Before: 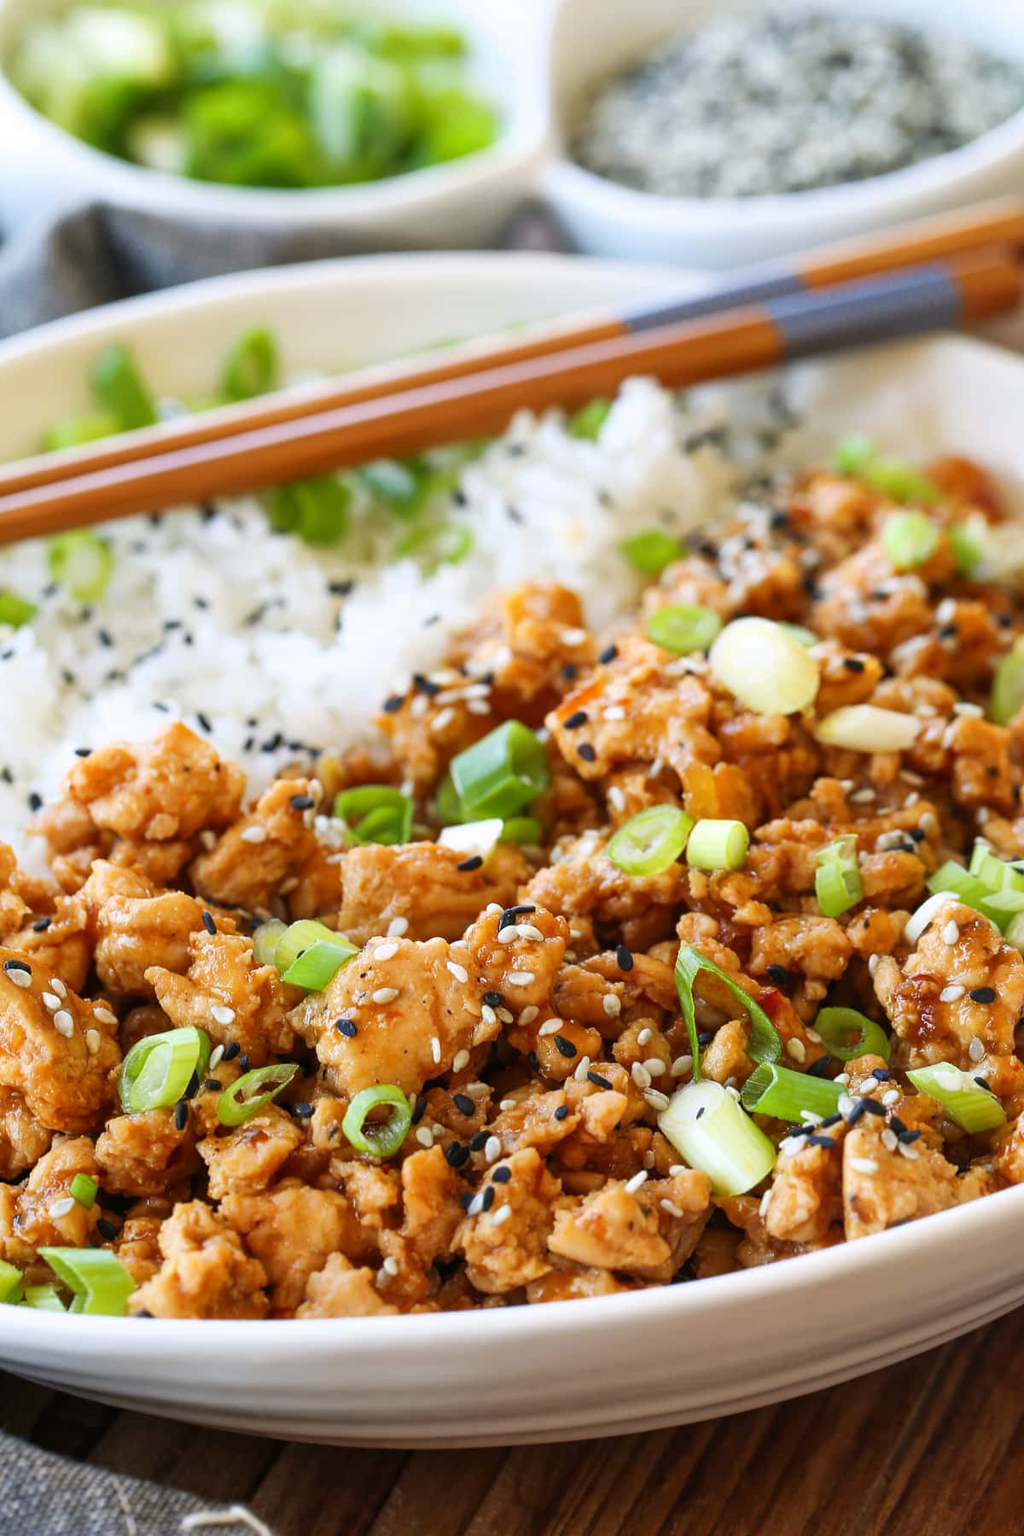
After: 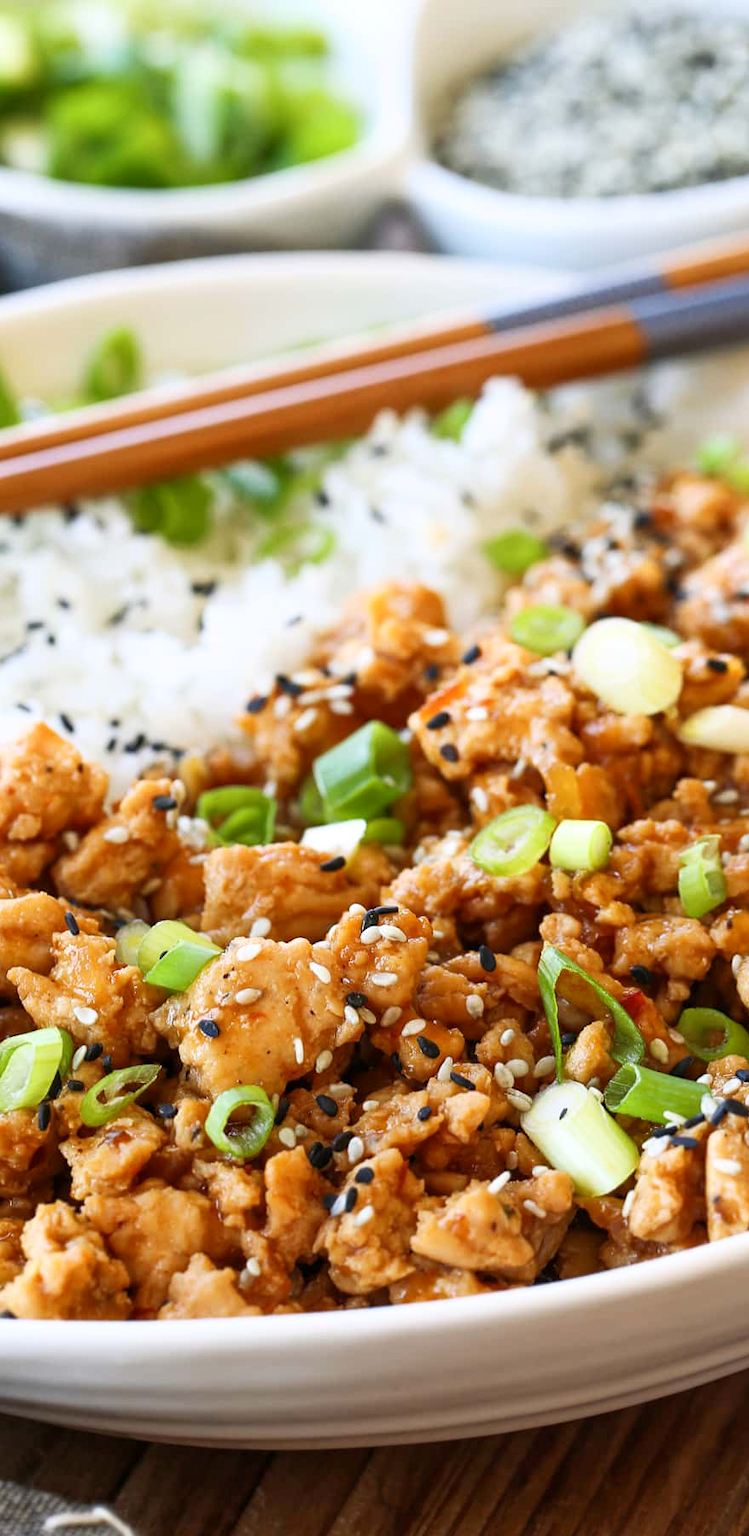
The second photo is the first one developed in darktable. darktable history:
tone equalizer: on, module defaults
crop: left 13.443%, right 13.31%
shadows and highlights: shadows 0, highlights 40
exposure: black level correction 0.001, exposure 0.014 EV, compensate highlight preservation false
